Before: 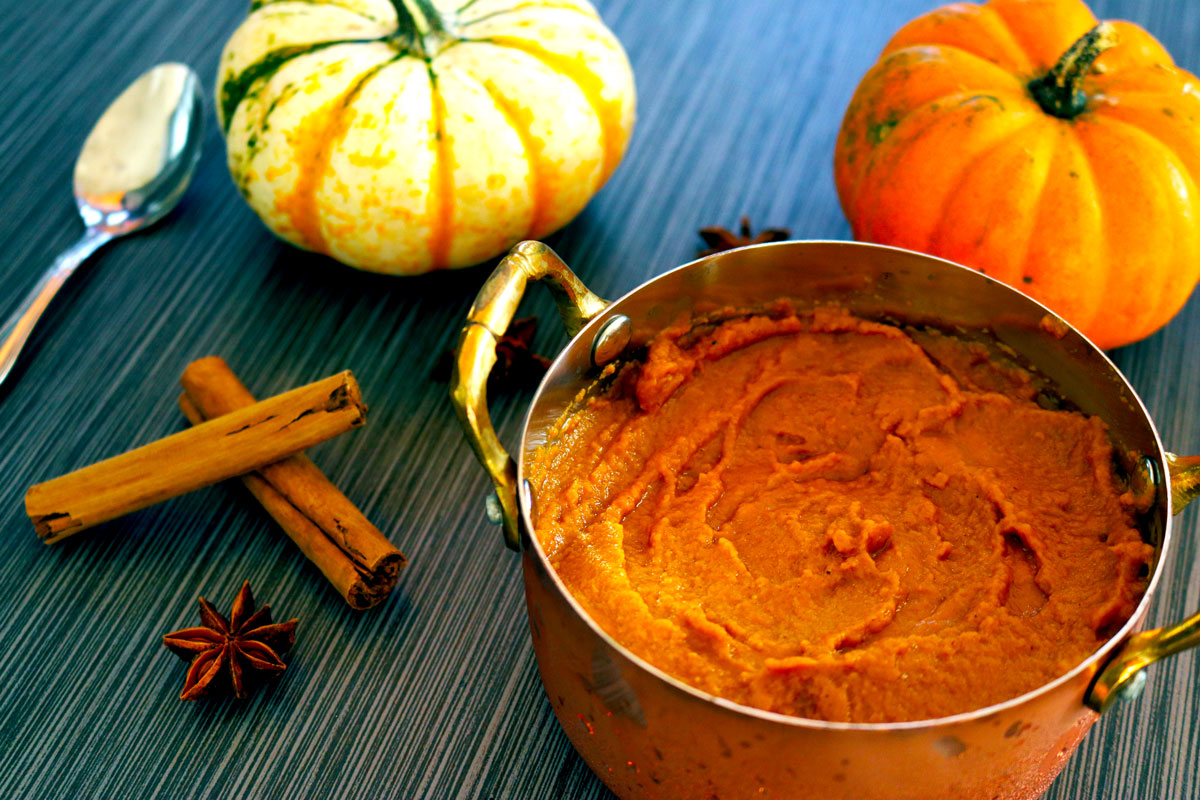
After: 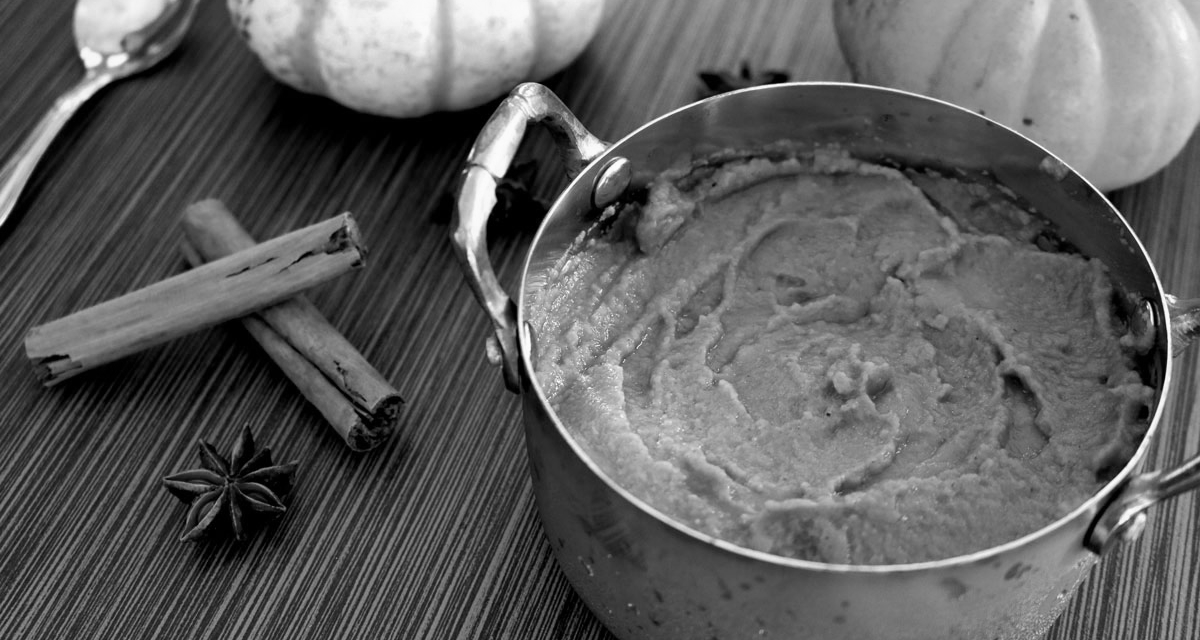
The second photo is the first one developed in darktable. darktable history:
crop and rotate: top 19.998%
white balance: red 0.986, blue 1.01
monochrome: a 32, b 64, size 2.3
